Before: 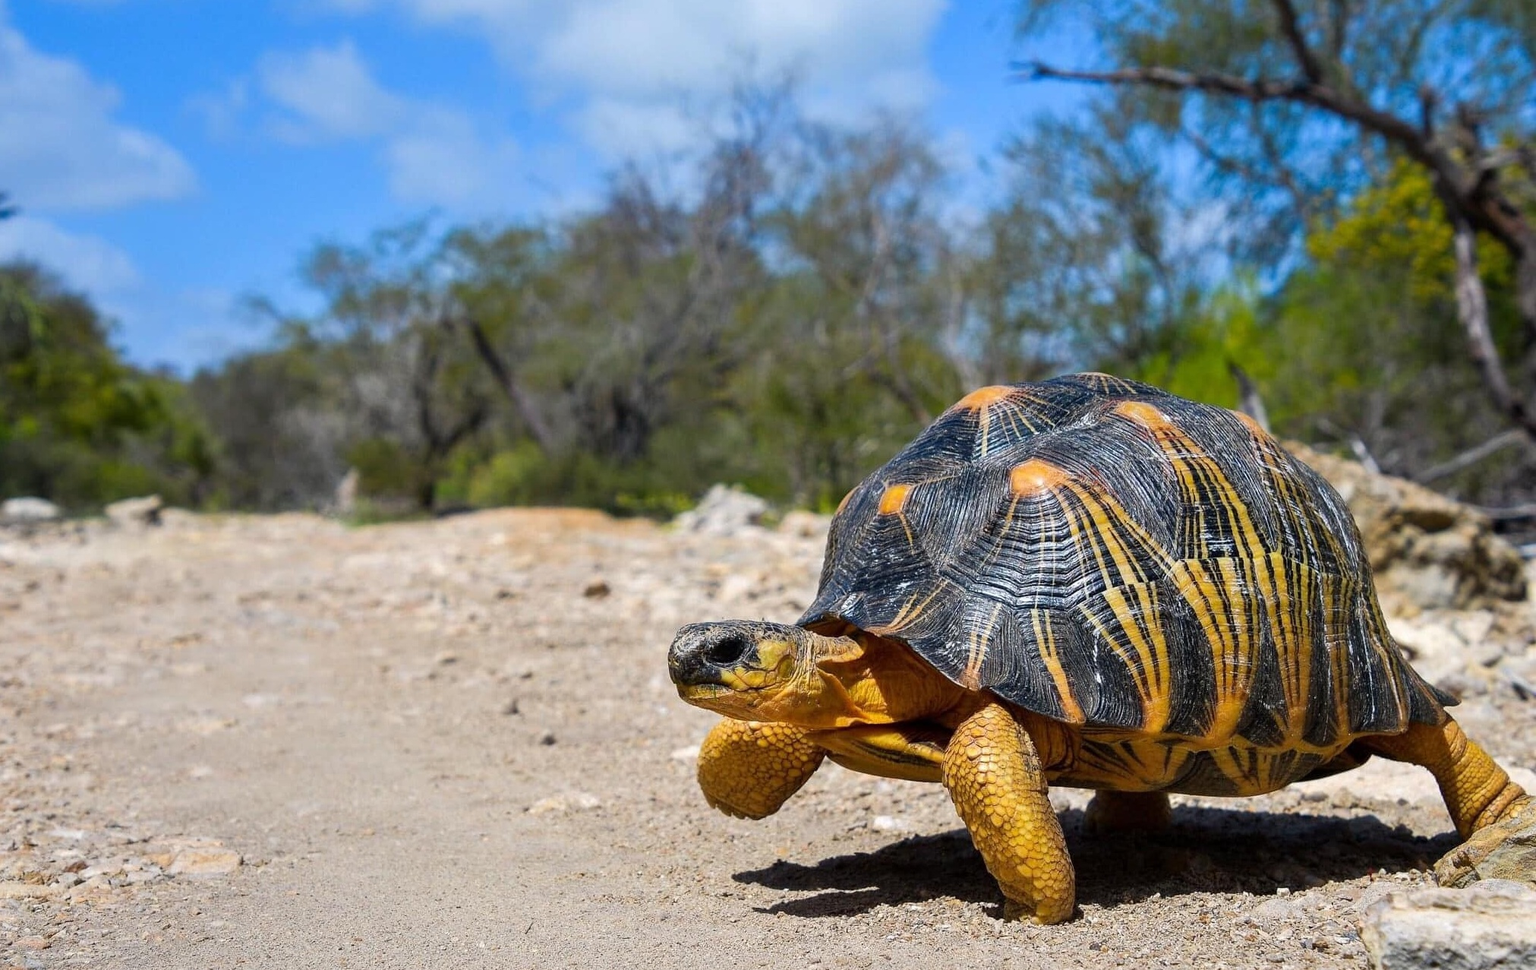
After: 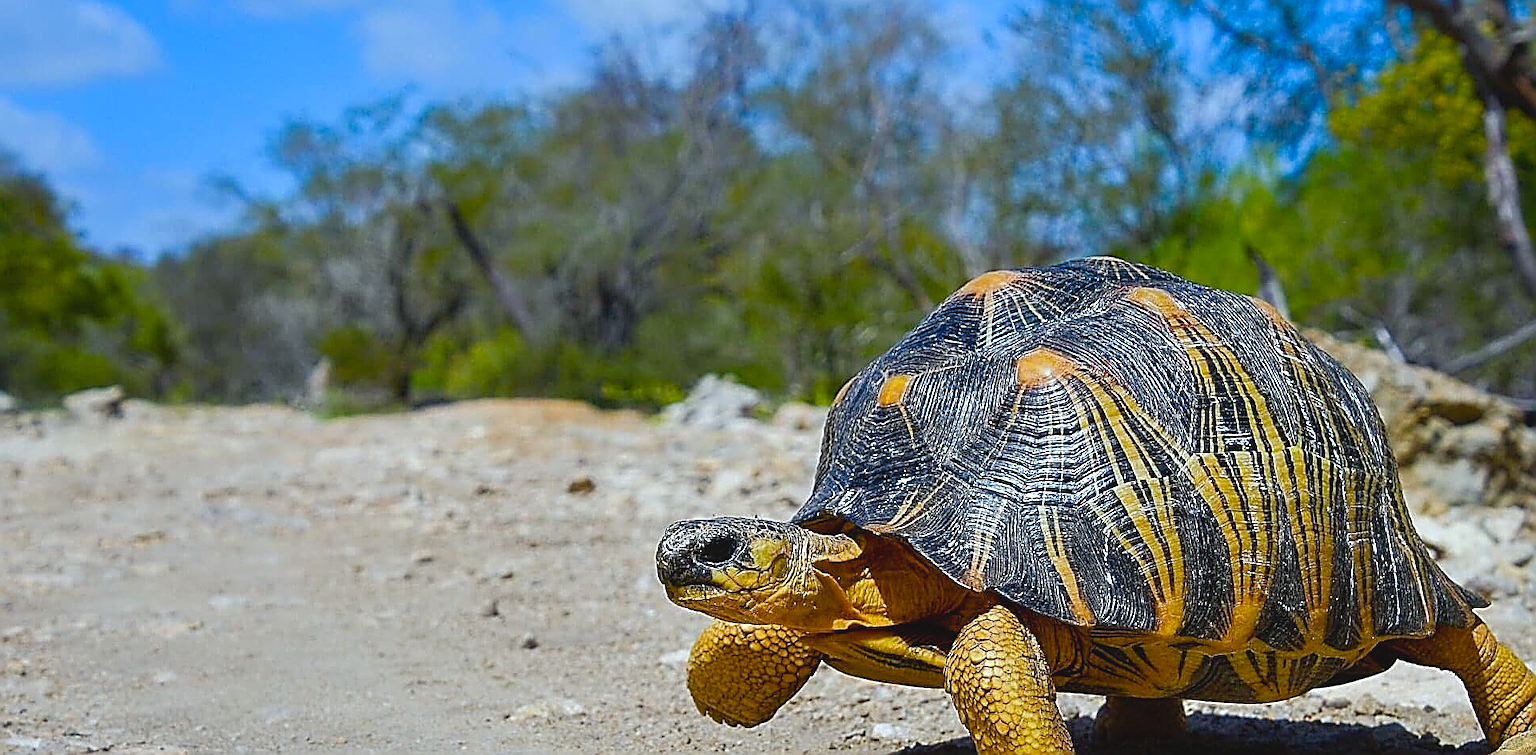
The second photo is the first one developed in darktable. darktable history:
contrast brightness saturation: contrast -0.11
crop and rotate: left 2.991%, top 13.302%, right 1.981%, bottom 12.636%
white balance: red 0.925, blue 1.046
sharpen: amount 2
color balance rgb: perceptual saturation grading › global saturation 20%, perceptual saturation grading › highlights -25%, perceptual saturation grading › shadows 50%
